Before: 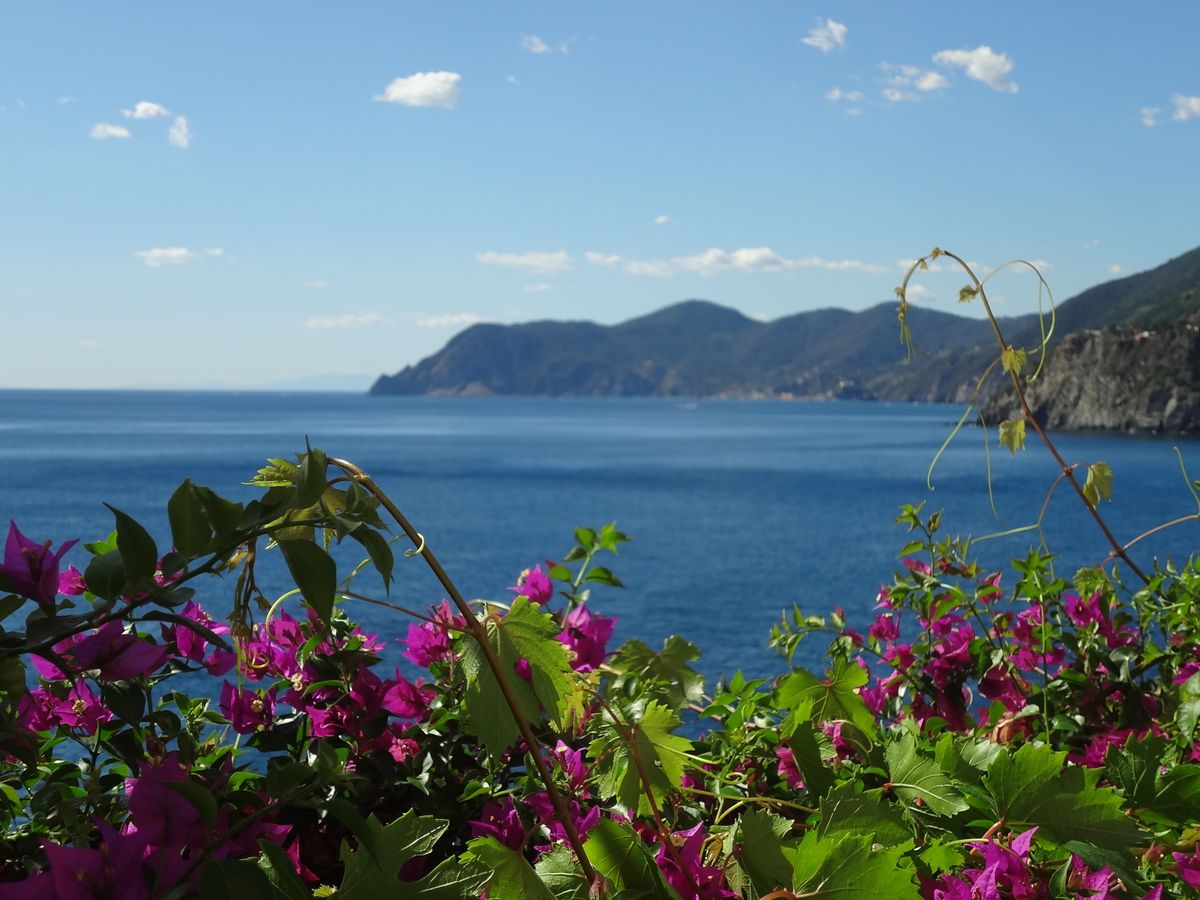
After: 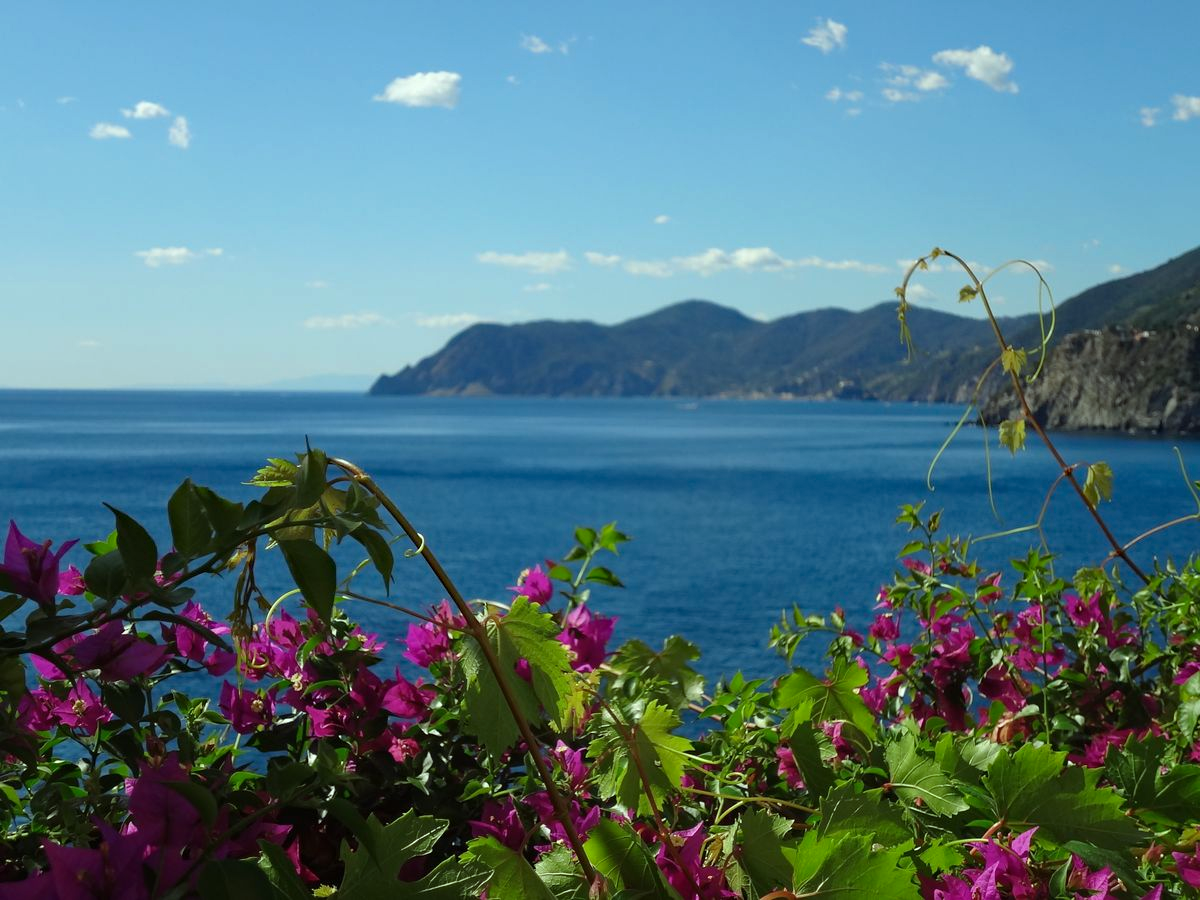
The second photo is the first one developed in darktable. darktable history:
haze removal: compatibility mode true, adaptive false
color correction: highlights a* -6.69, highlights b* 0.49
